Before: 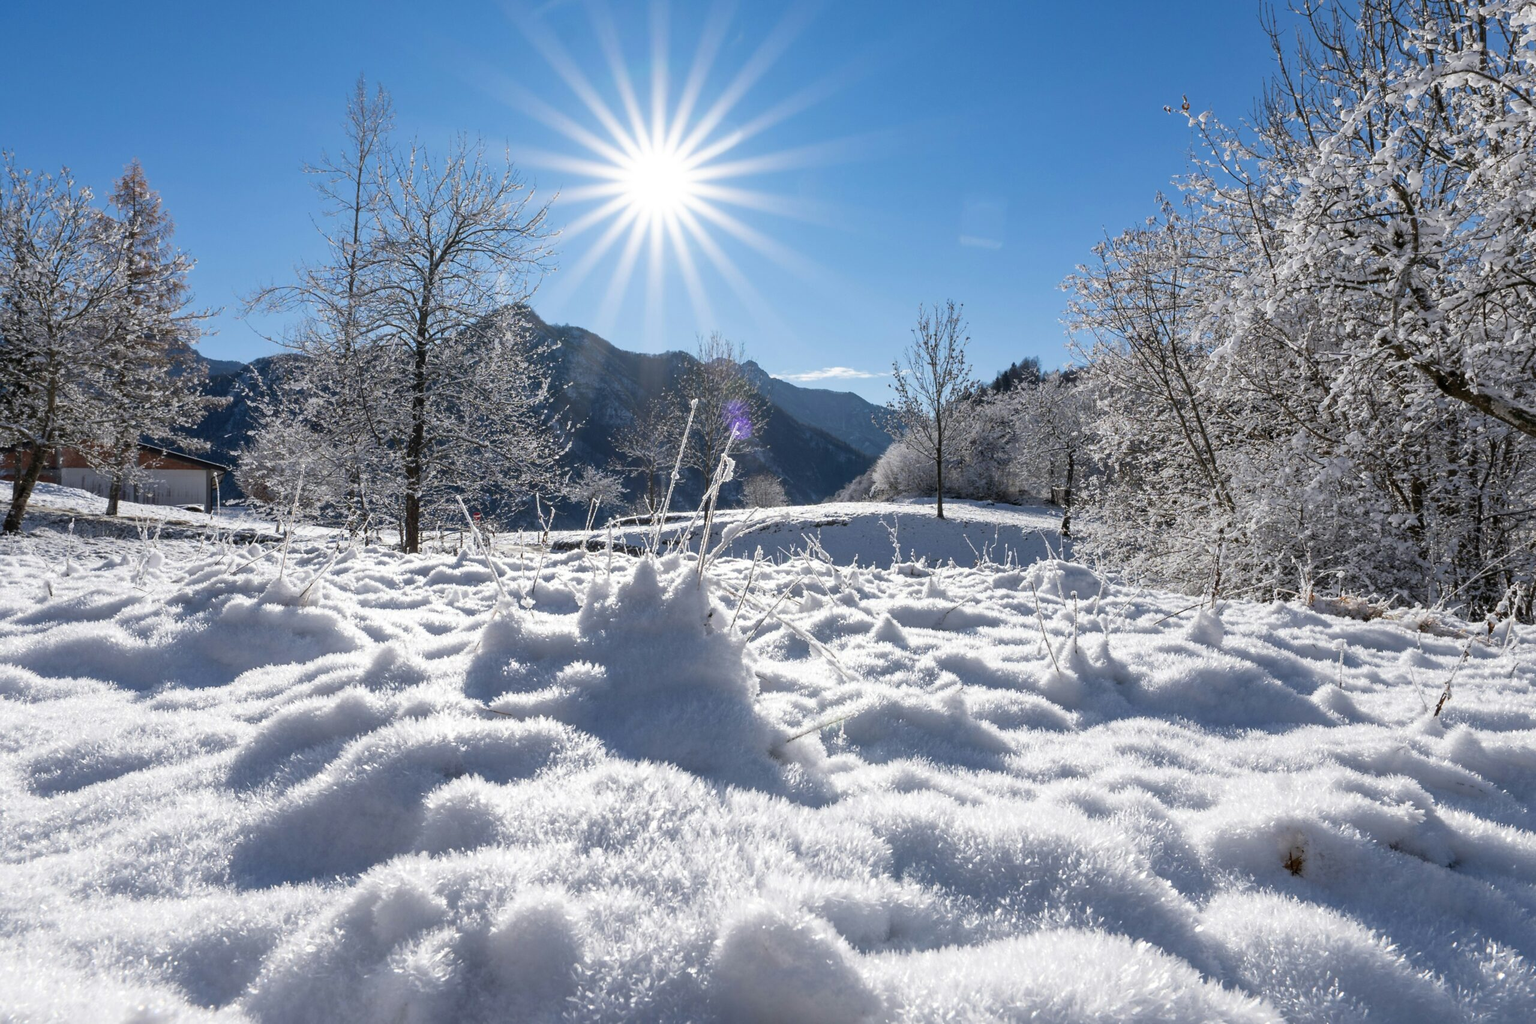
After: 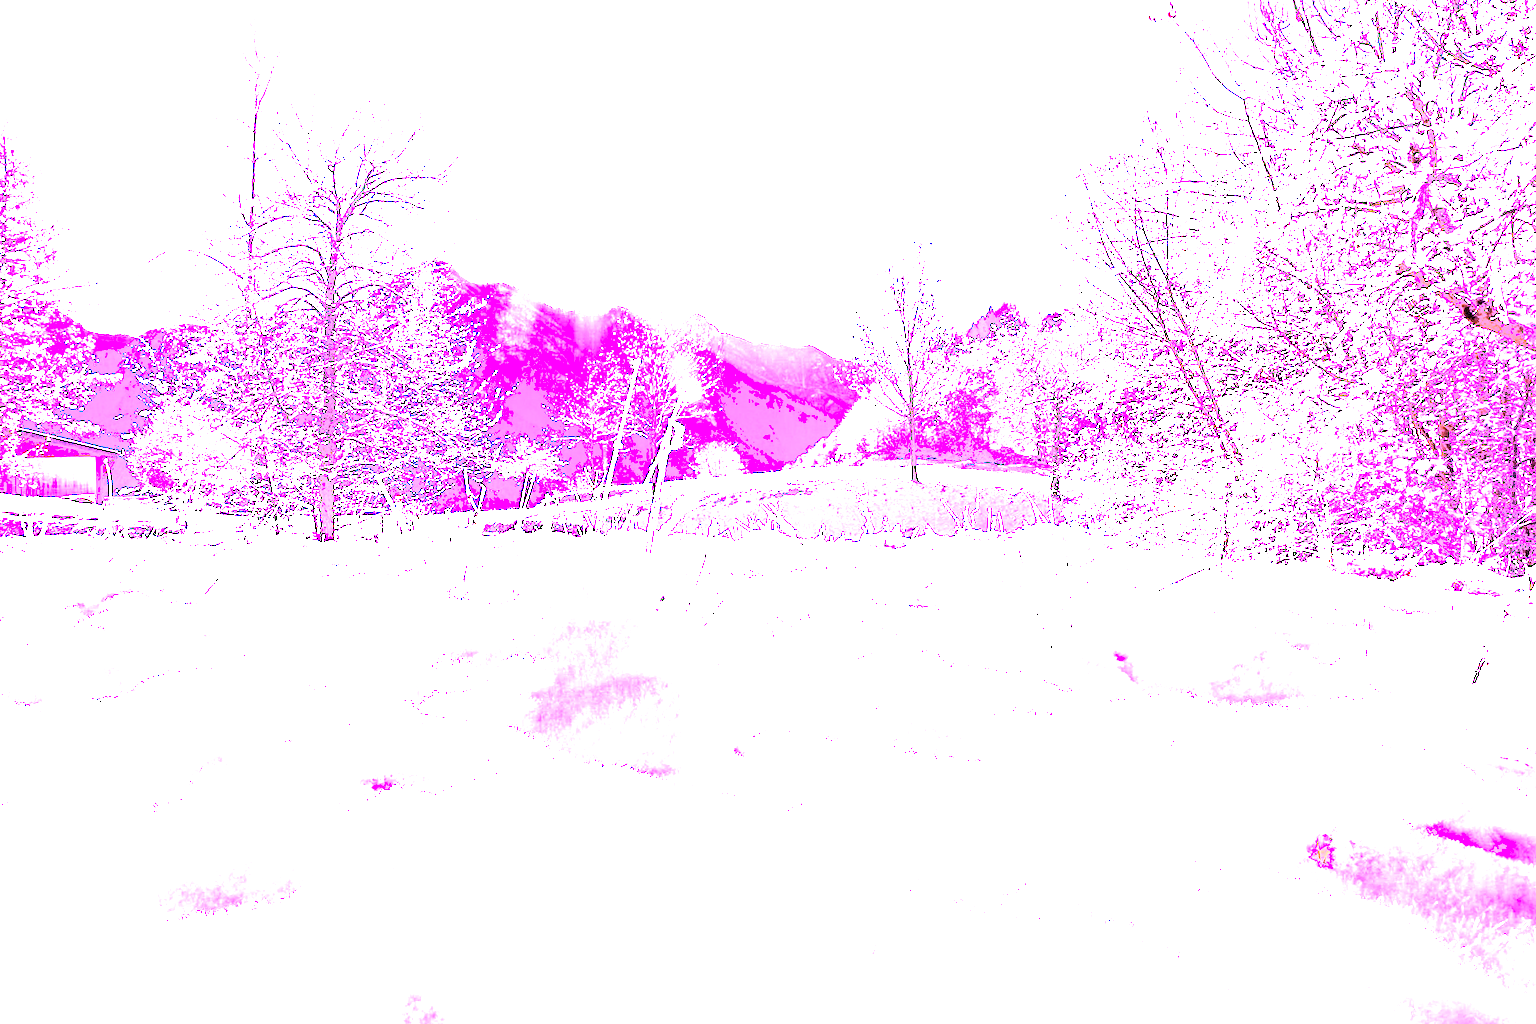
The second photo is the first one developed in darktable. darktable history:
shadows and highlights: radius 93.07, shadows -14.46, white point adjustment 0.23, highlights 31.48, compress 48.23%, highlights color adjustment 52.79%, soften with gaussian
crop and rotate: angle 1.96°, left 5.673%, top 5.673%
white balance: red 8, blue 8
